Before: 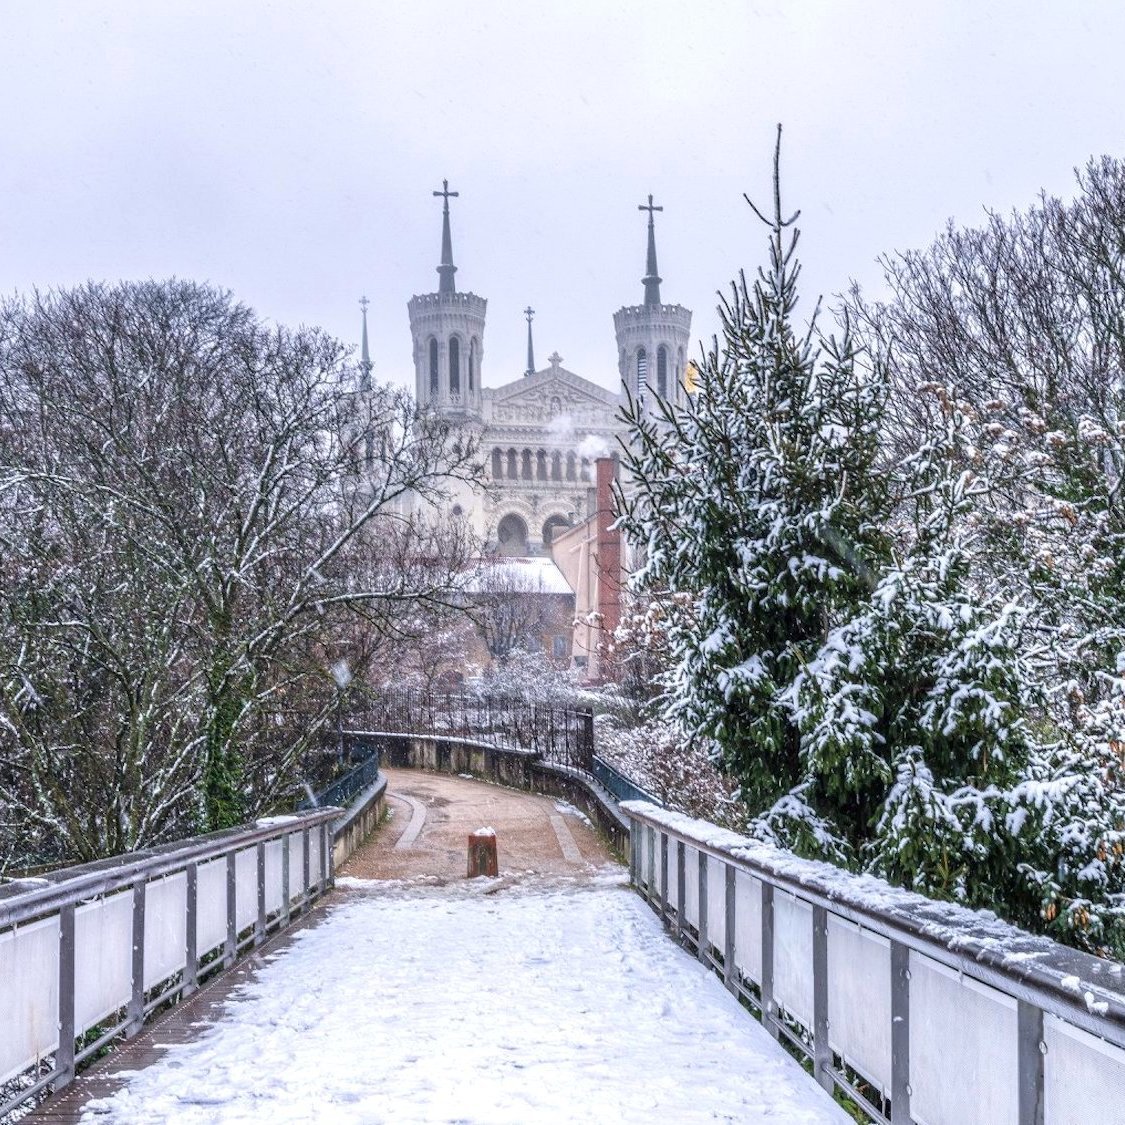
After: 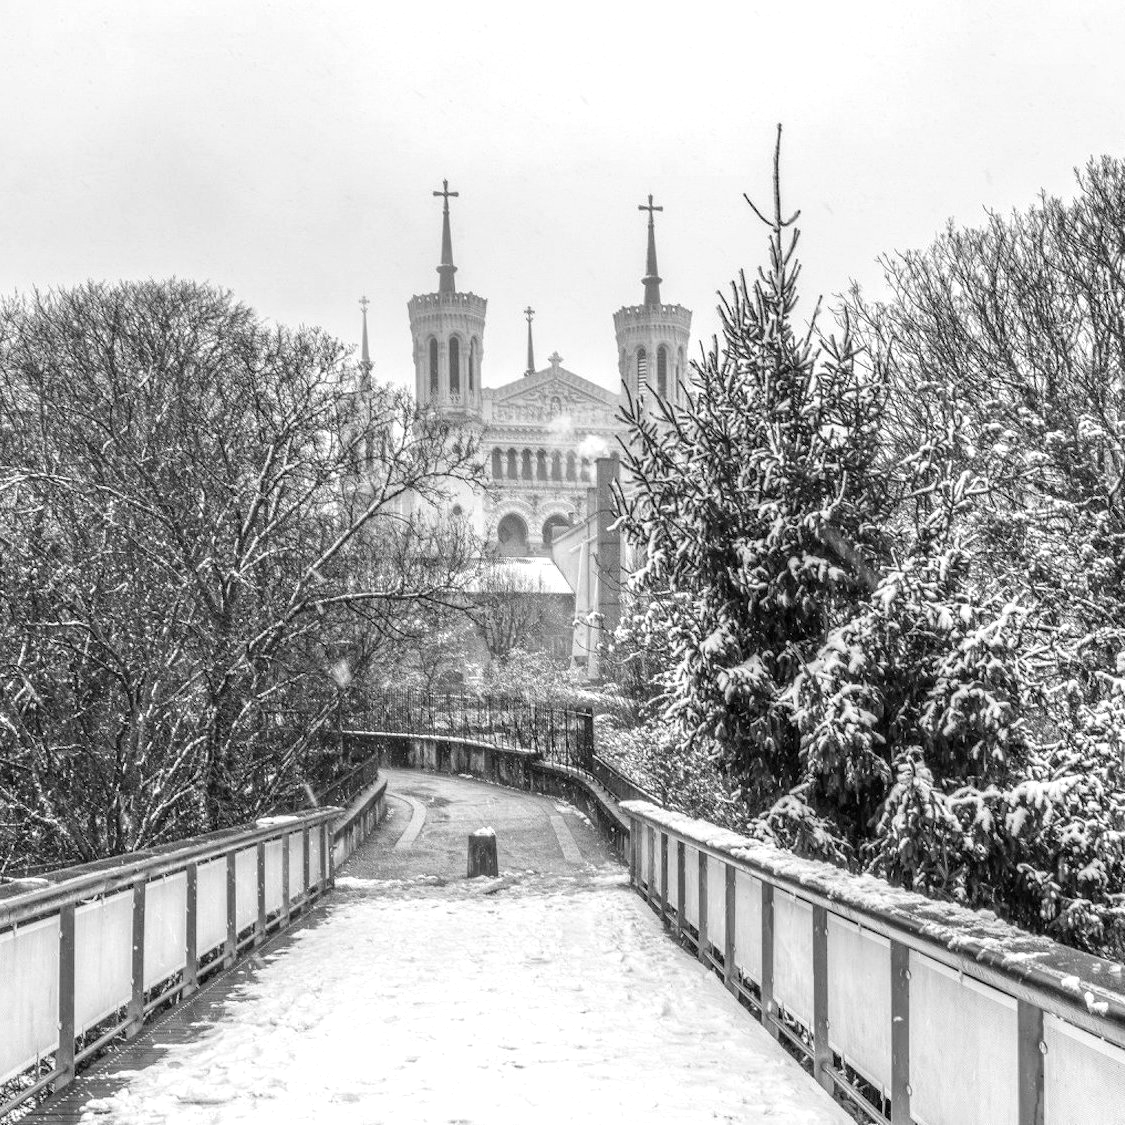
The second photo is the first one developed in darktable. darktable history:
exposure: exposure 0.236 EV, compensate highlight preservation false
monochrome: a -6.99, b 35.61, size 1.4
